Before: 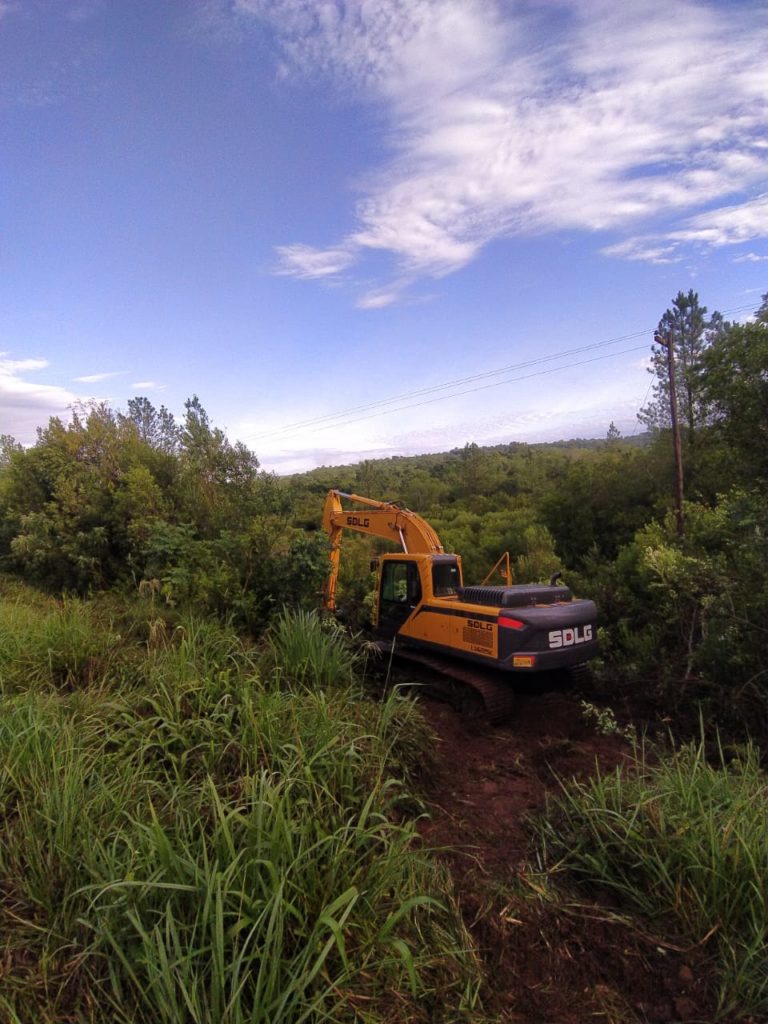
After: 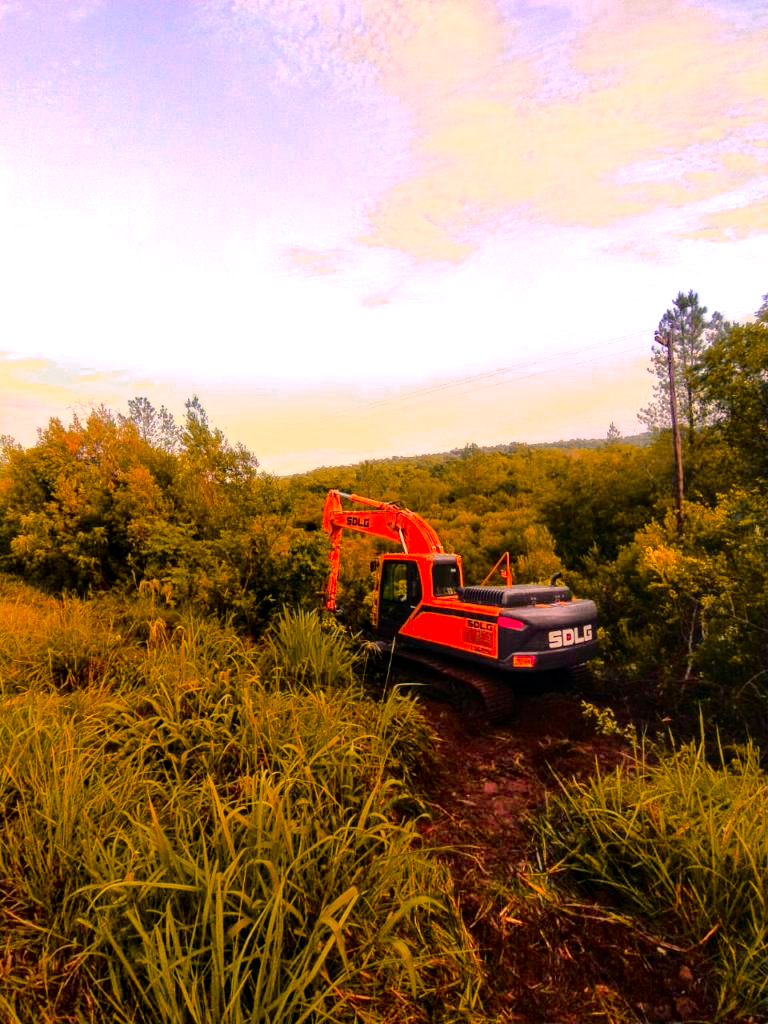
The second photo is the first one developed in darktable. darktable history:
local contrast: detail 130%
contrast brightness saturation: contrast 0.073, brightness 0.071, saturation 0.176
tone curve: curves: ch0 [(0, 0.013) (0.129, 0.1) (0.291, 0.375) (0.46, 0.576) (0.667, 0.78) (0.851, 0.903) (0.997, 0.951)]; ch1 [(0, 0) (0.353, 0.344) (0.45, 0.46) (0.498, 0.495) (0.528, 0.531) (0.563, 0.566) (0.592, 0.609) (0.657, 0.672) (1, 1)]; ch2 [(0, 0) (0.333, 0.346) (0.375, 0.375) (0.427, 0.44) (0.5, 0.501) (0.505, 0.505) (0.544, 0.573) (0.576, 0.615) (0.612, 0.644) (0.66, 0.715) (1, 1)], color space Lab, independent channels, preserve colors none
color correction: highlights a* 2.39, highlights b* 23.22
color zones: curves: ch0 [(0.473, 0.374) (0.742, 0.784)]; ch1 [(0.354, 0.737) (0.742, 0.705)]; ch2 [(0.318, 0.421) (0.758, 0.532)]
